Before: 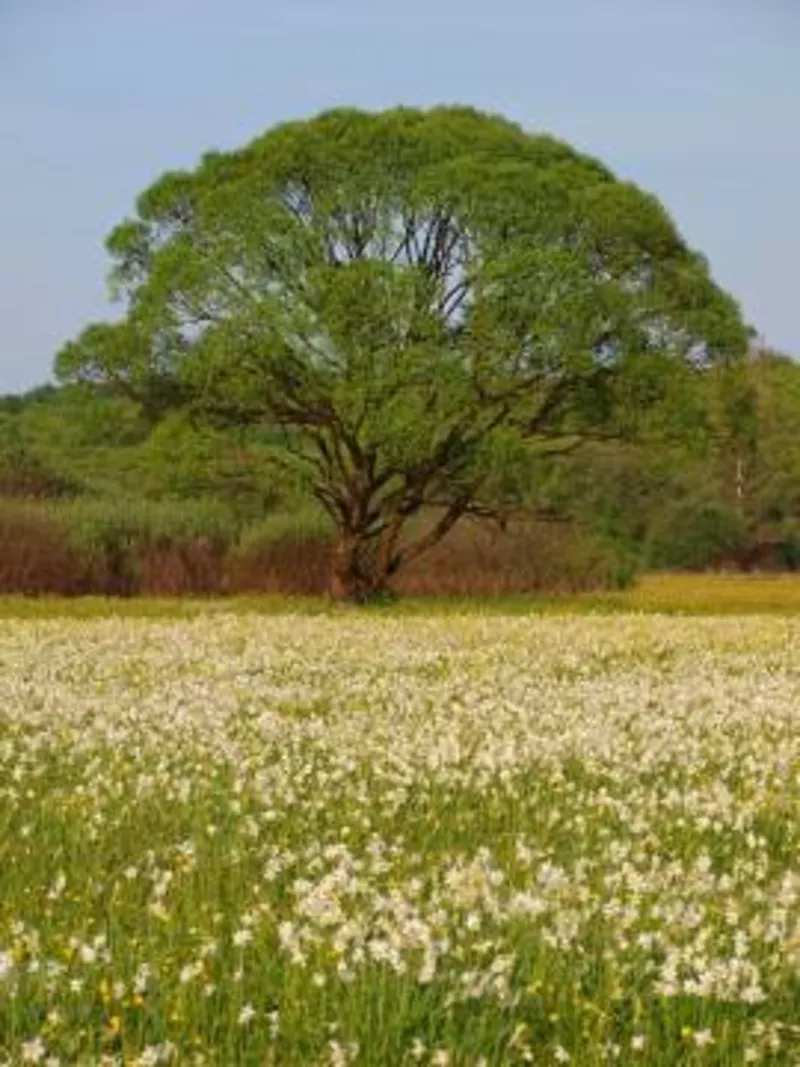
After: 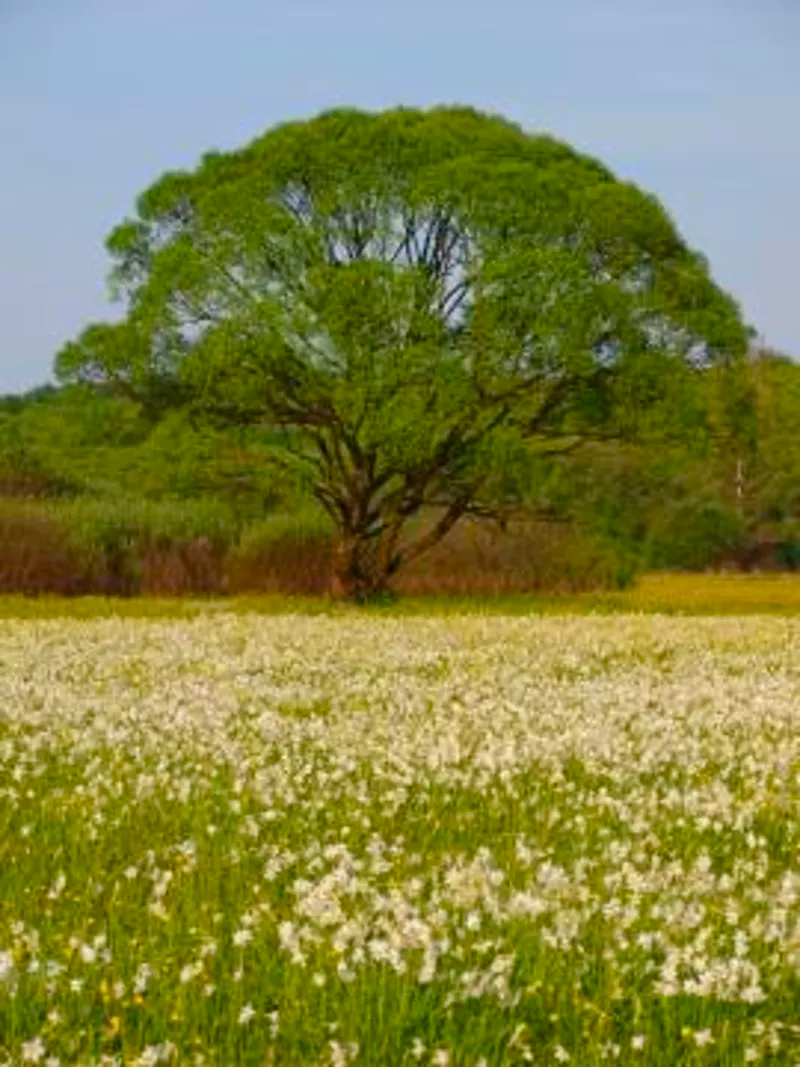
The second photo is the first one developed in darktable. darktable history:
color balance rgb: shadows lift › luminance -7.798%, shadows lift › chroma 2.269%, shadows lift › hue 203.71°, linear chroma grading › shadows 31.755%, linear chroma grading › global chroma -1.909%, linear chroma grading › mid-tones 4.049%, perceptual saturation grading › global saturation 0.897%, global vibrance 20%
